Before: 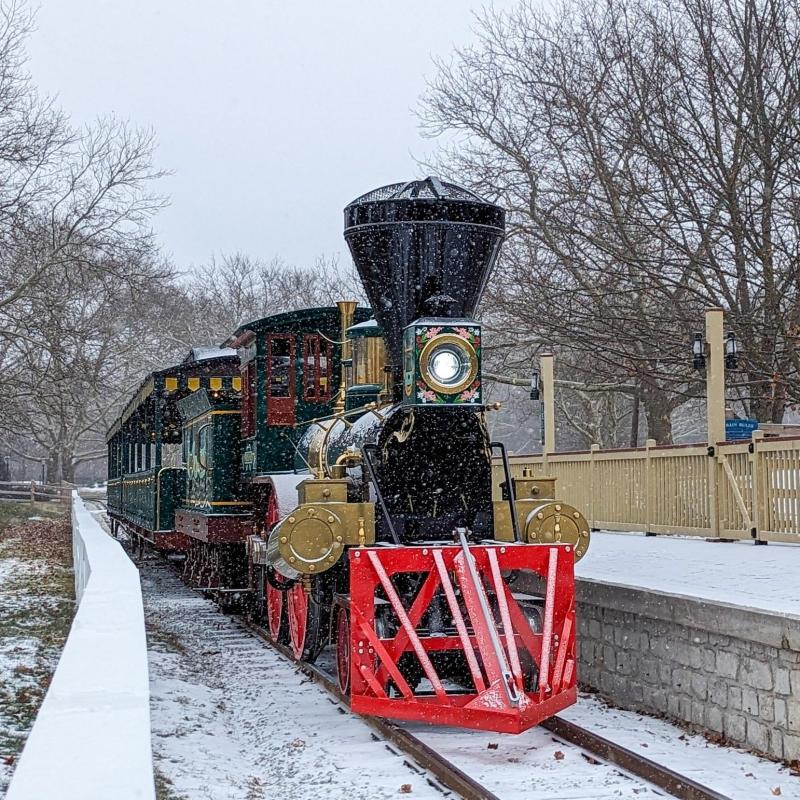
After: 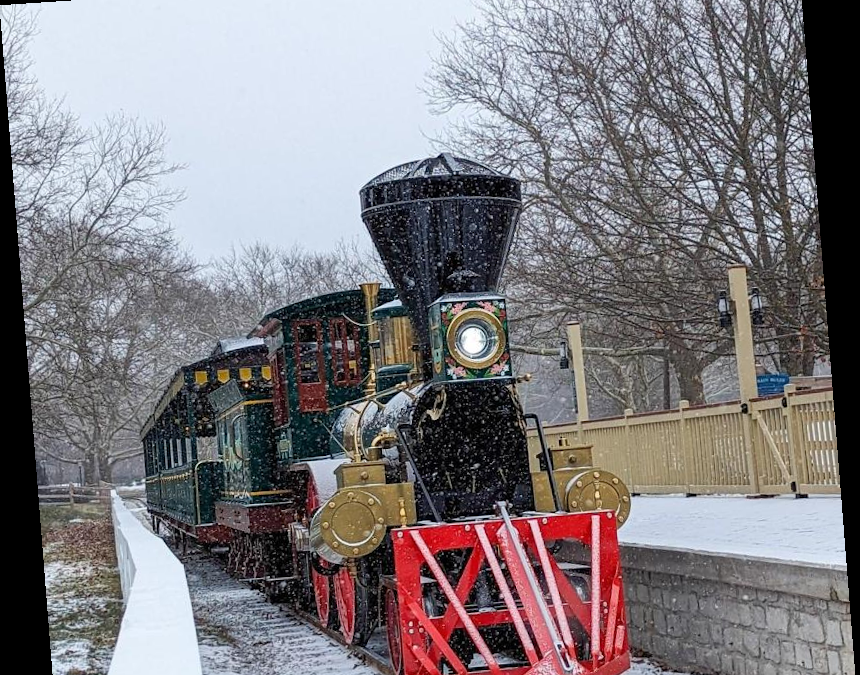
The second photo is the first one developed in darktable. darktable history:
crop and rotate: top 5.667%, bottom 14.937%
rotate and perspective: rotation -4.2°, shear 0.006, automatic cropping off
